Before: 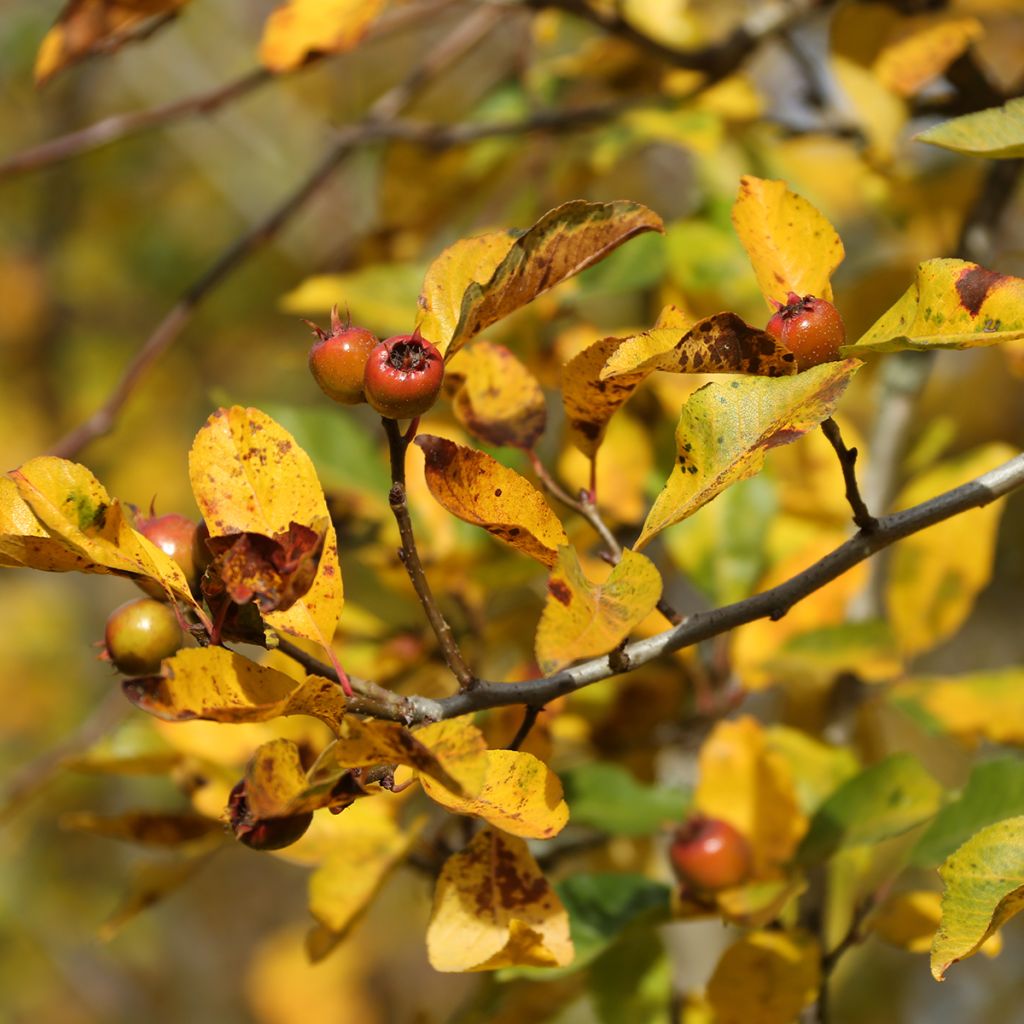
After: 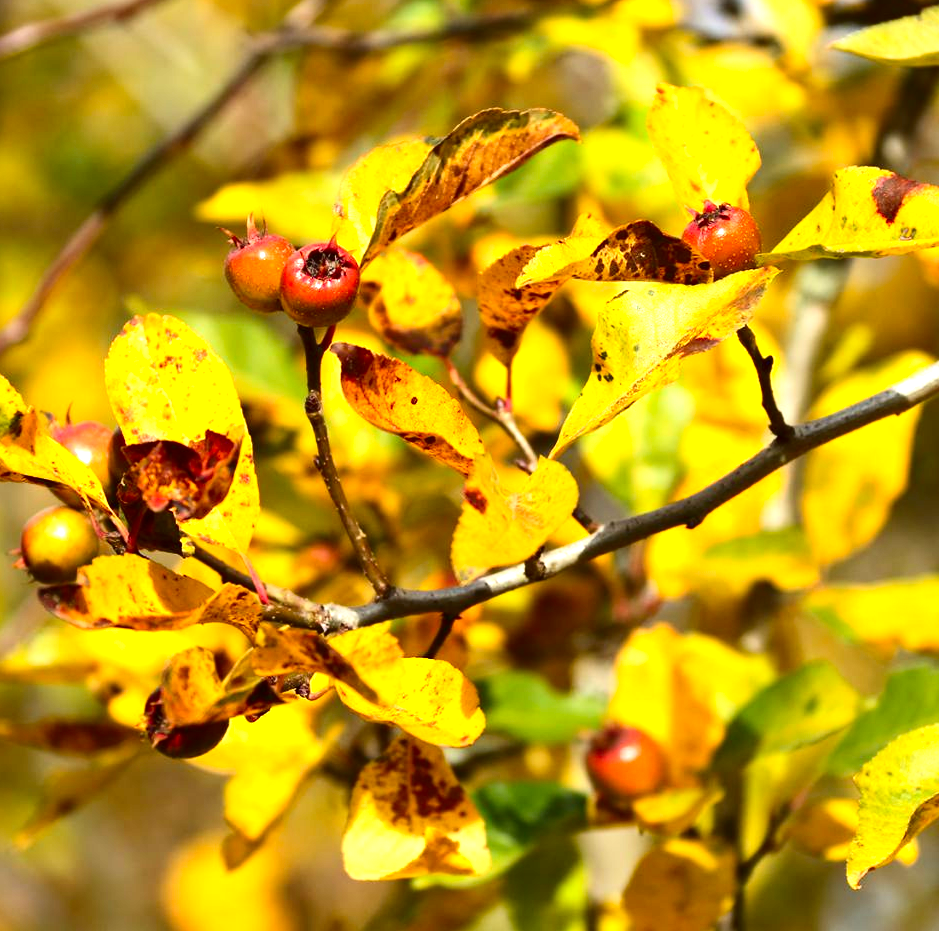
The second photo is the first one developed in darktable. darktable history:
exposure: black level correction 0, exposure 1.107 EV, compensate highlight preservation false
contrast brightness saturation: contrast 0.187, brightness -0.105, saturation 0.205
crop and rotate: left 8.219%, top 9.013%
